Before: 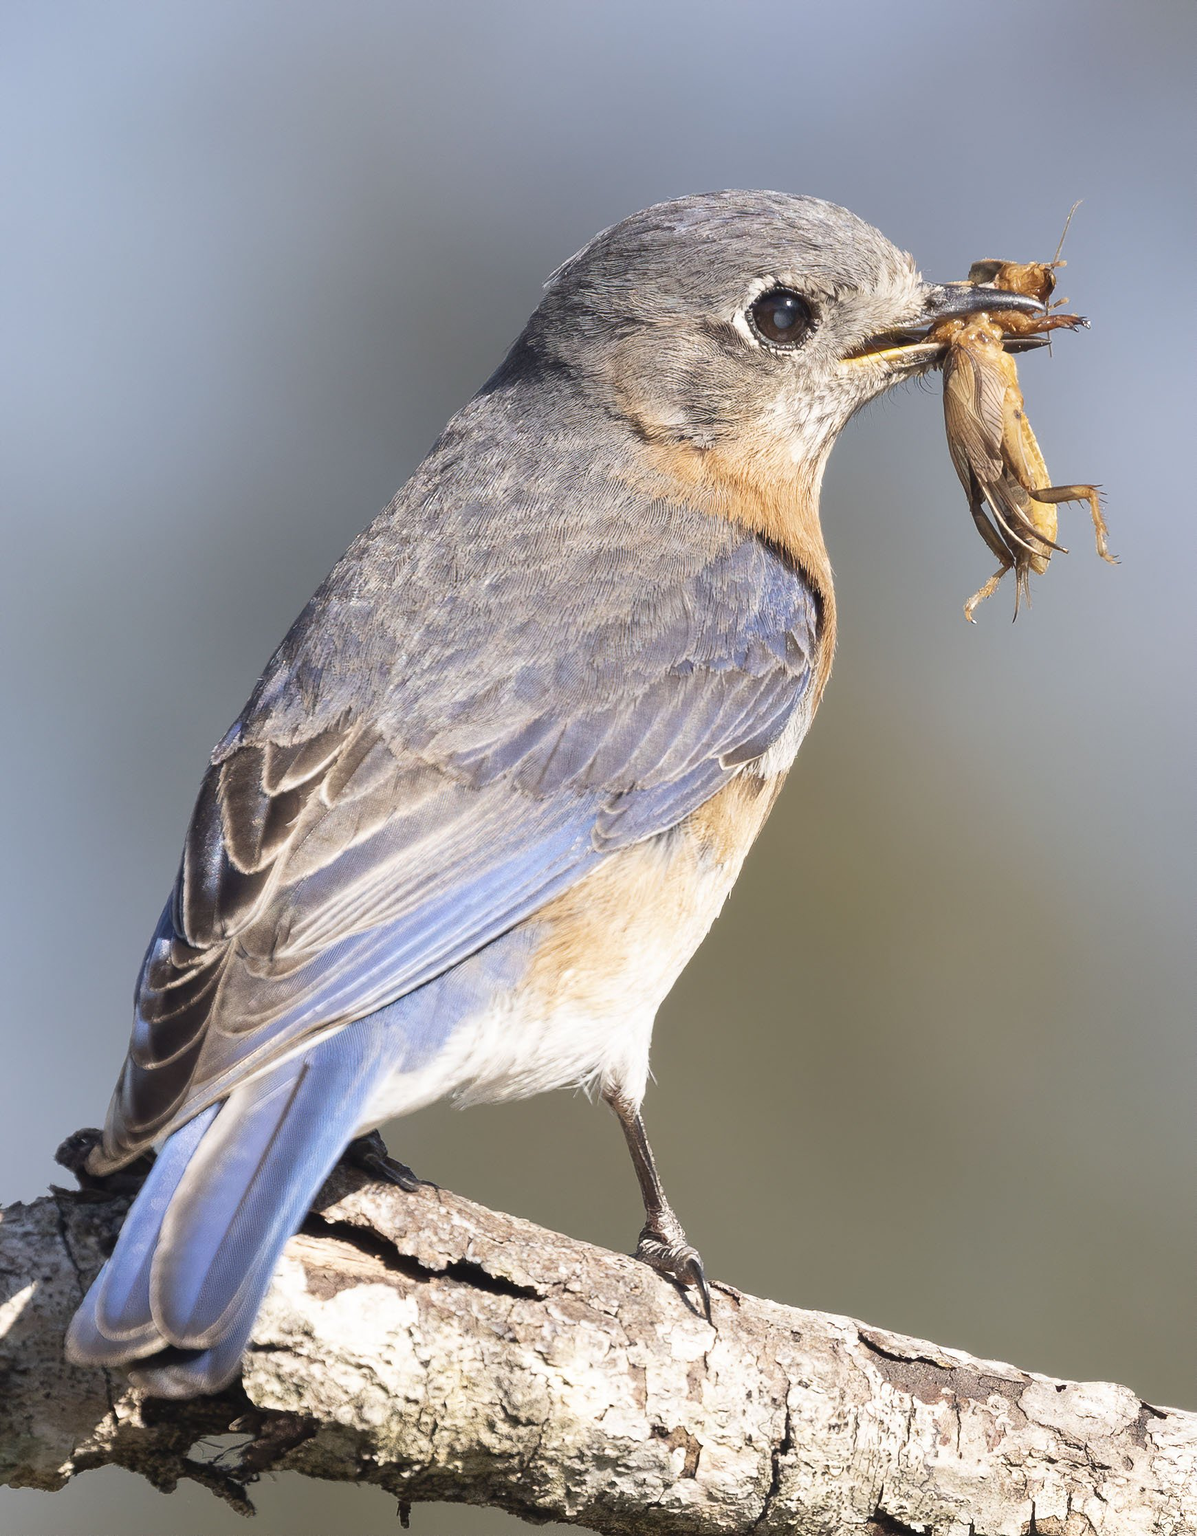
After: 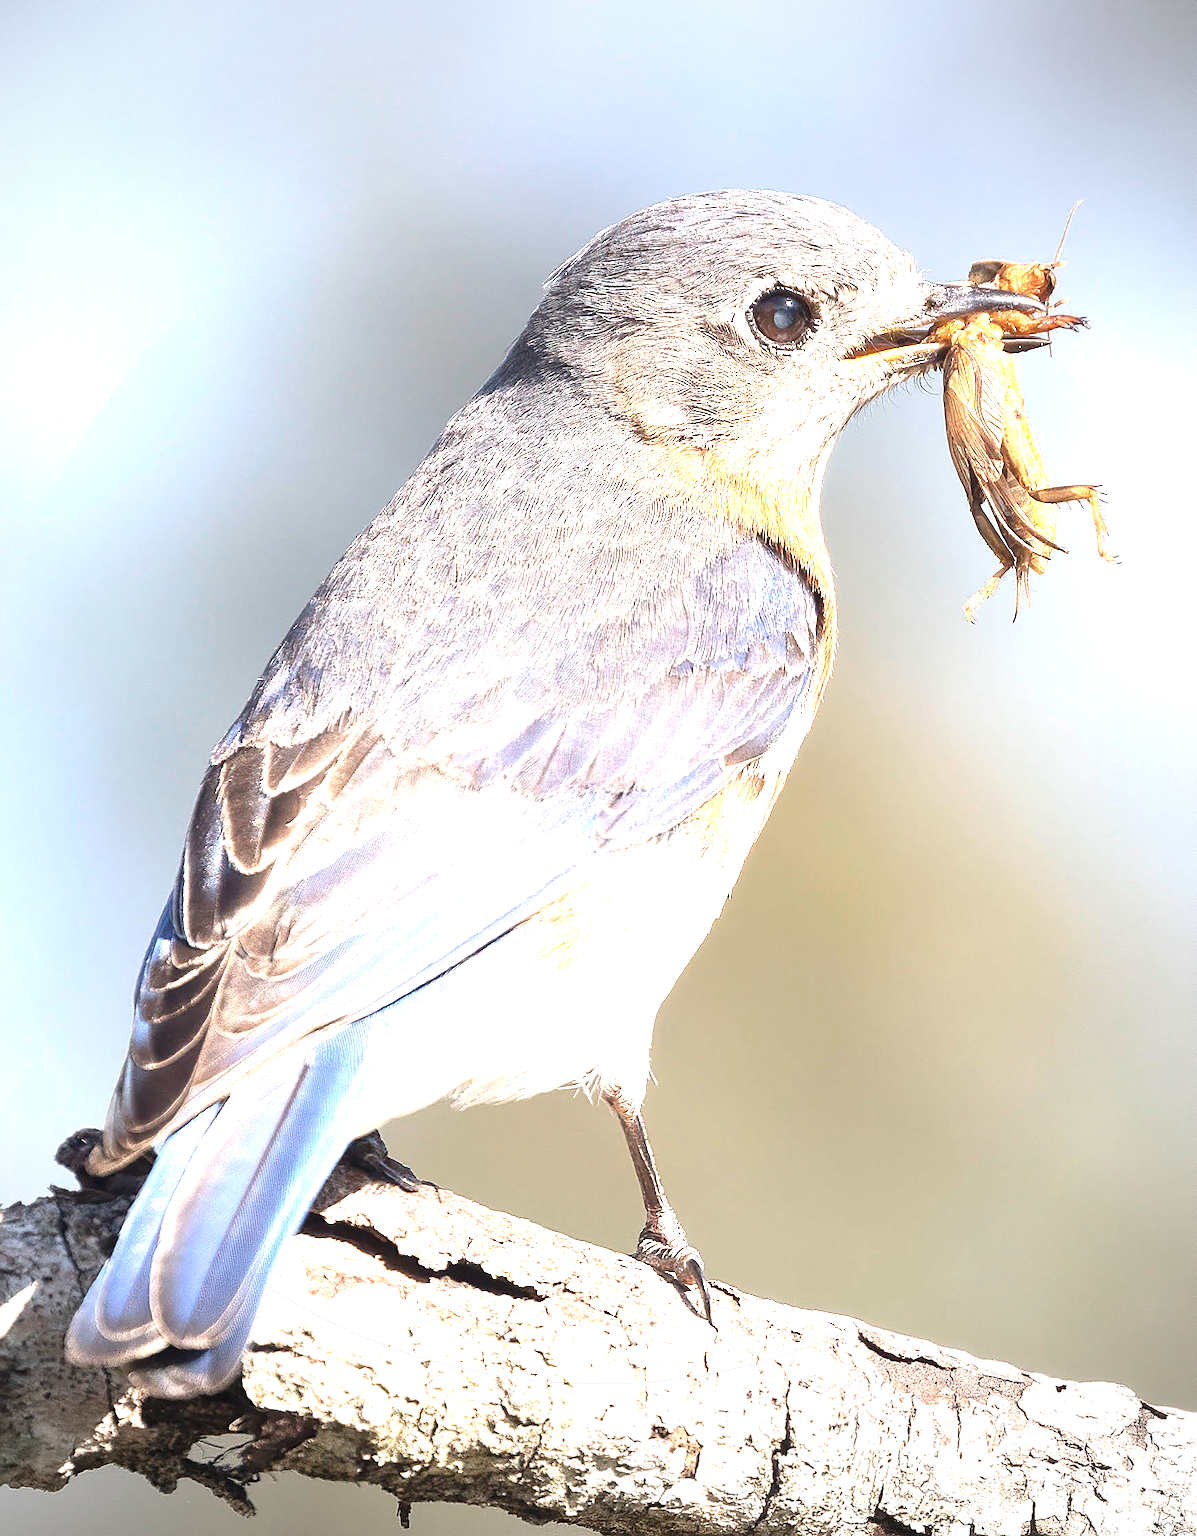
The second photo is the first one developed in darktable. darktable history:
vignetting: unbound false
sharpen: on, module defaults
exposure: black level correction 0, exposure 1.449 EV, compensate exposure bias true, compensate highlight preservation false
